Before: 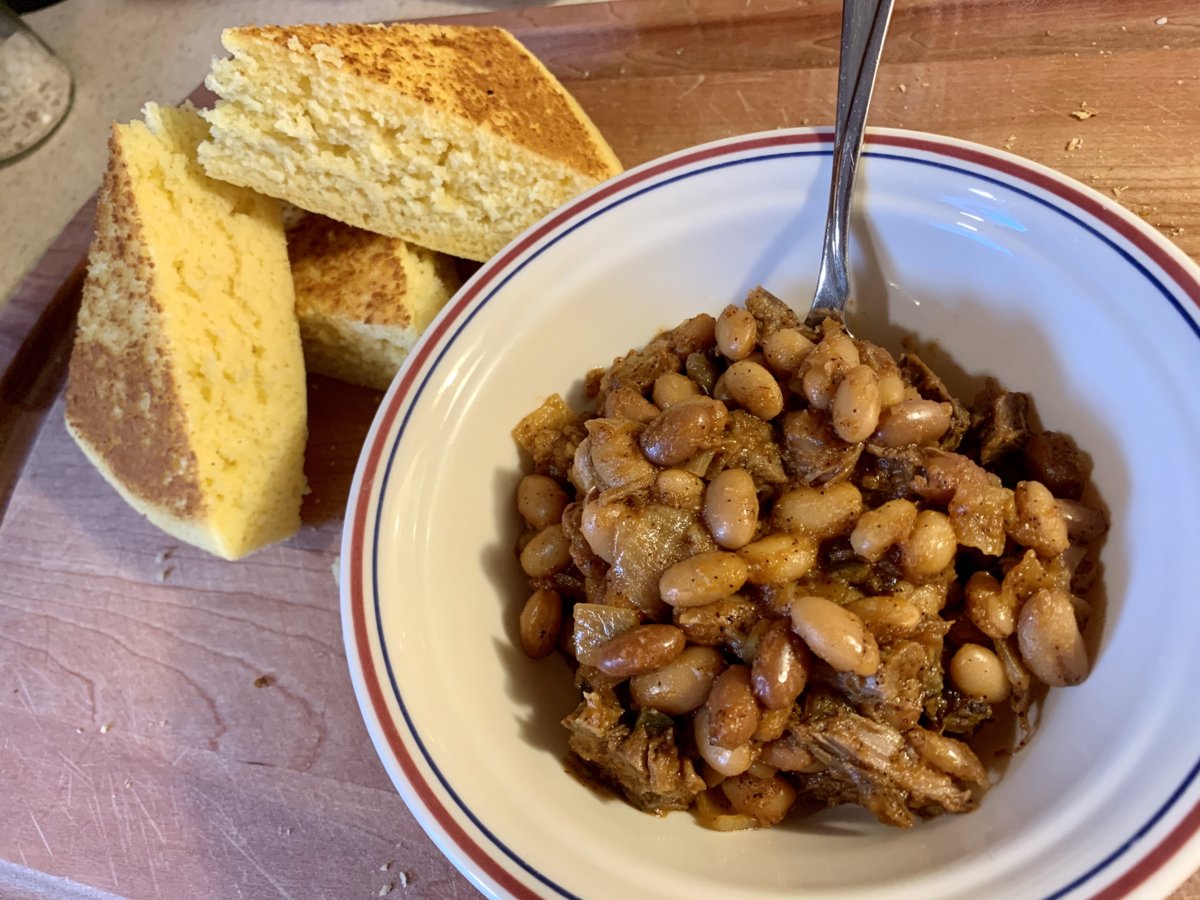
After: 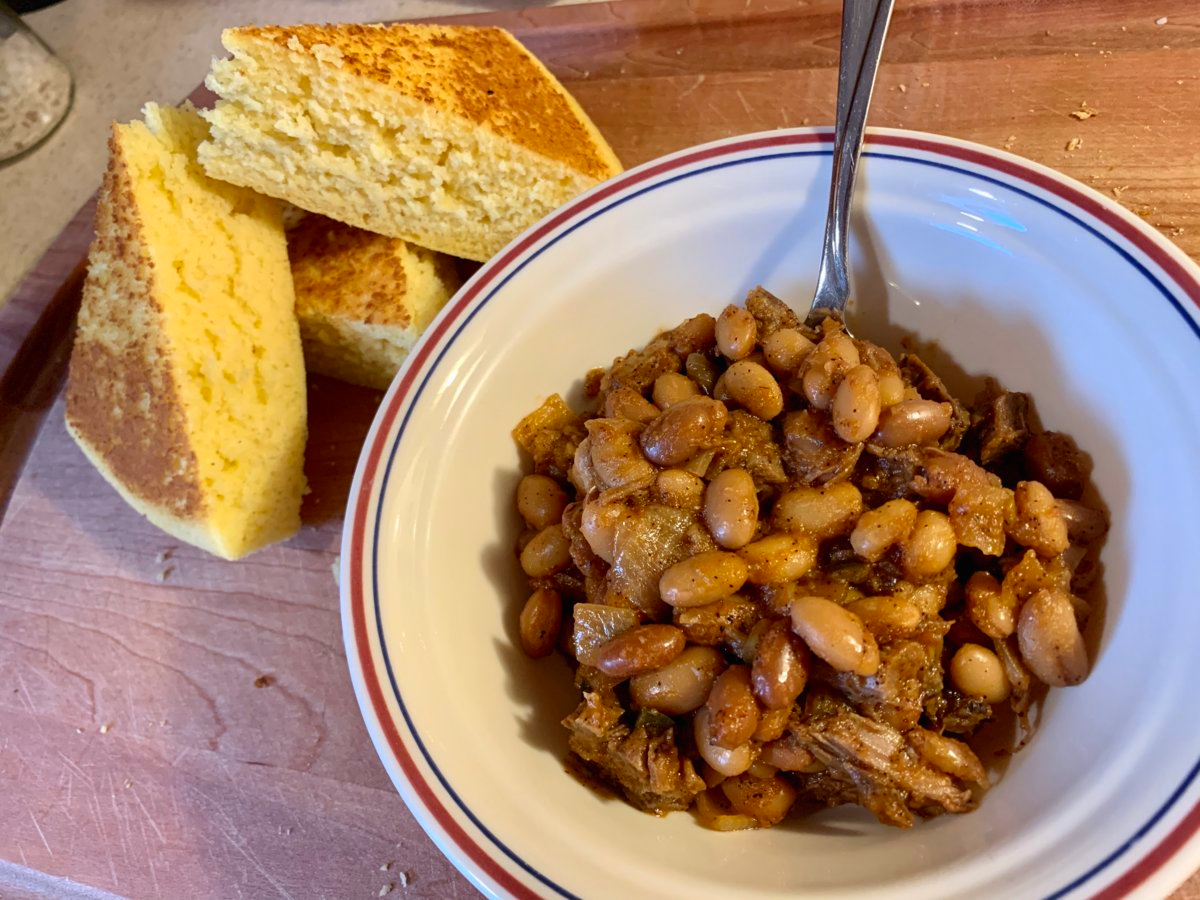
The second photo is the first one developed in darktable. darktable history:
contrast brightness saturation: contrast -0.014, brightness -0.01, saturation 0.033
